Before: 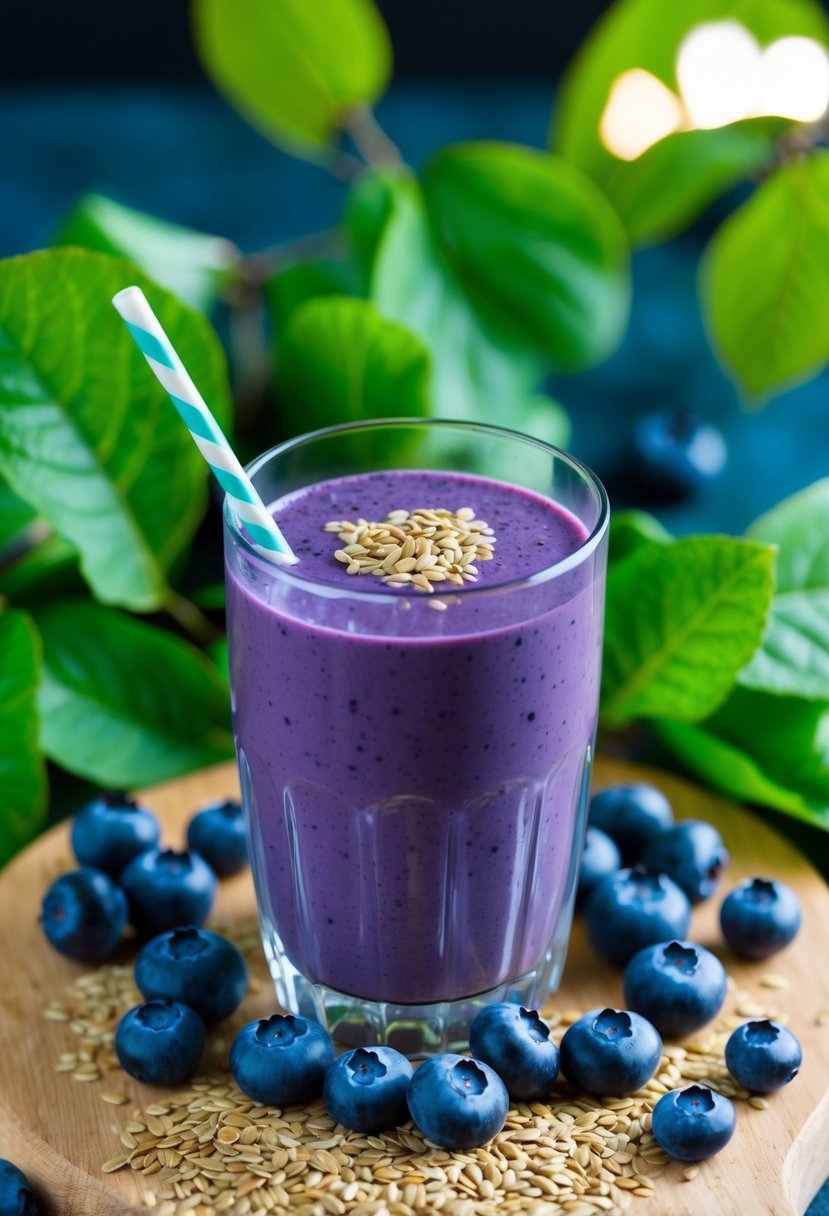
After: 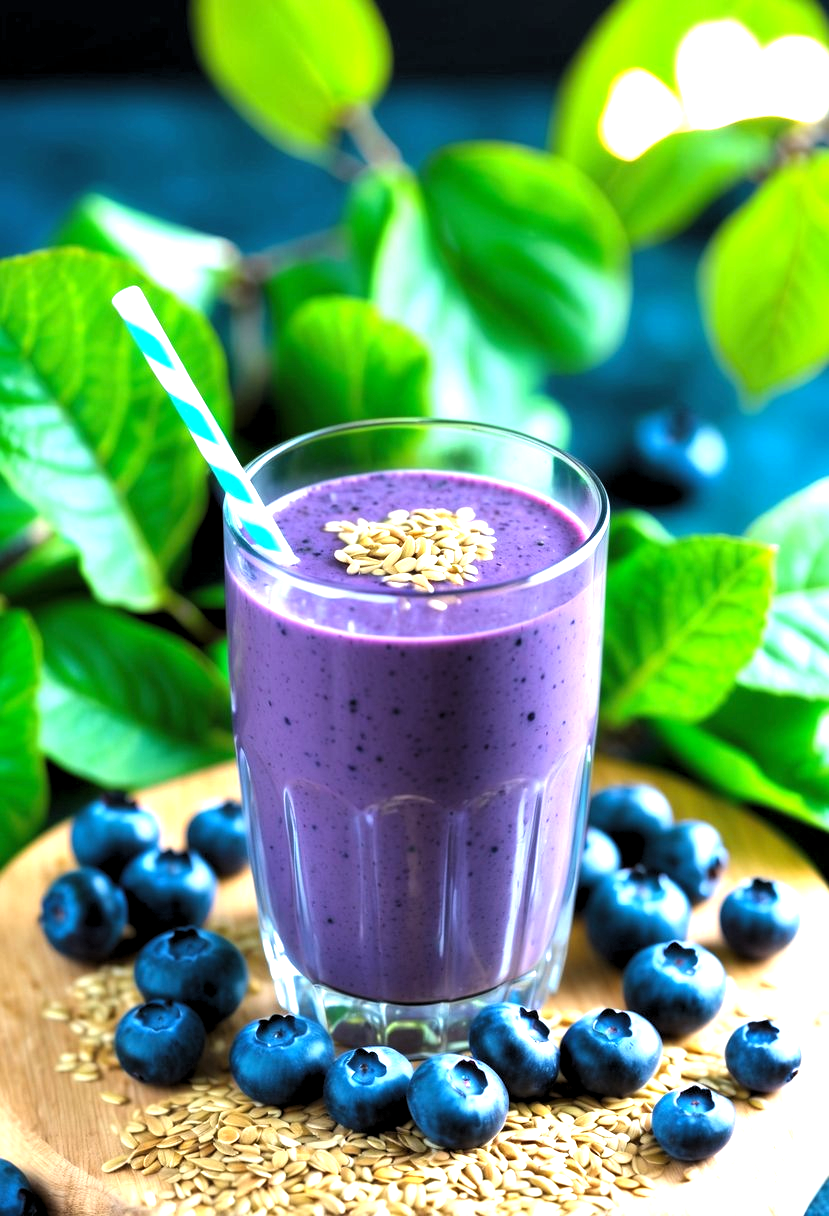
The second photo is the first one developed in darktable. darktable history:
levels: levels [0.062, 0.494, 0.925]
exposure: black level correction 0, exposure 1.106 EV, compensate highlight preservation false
